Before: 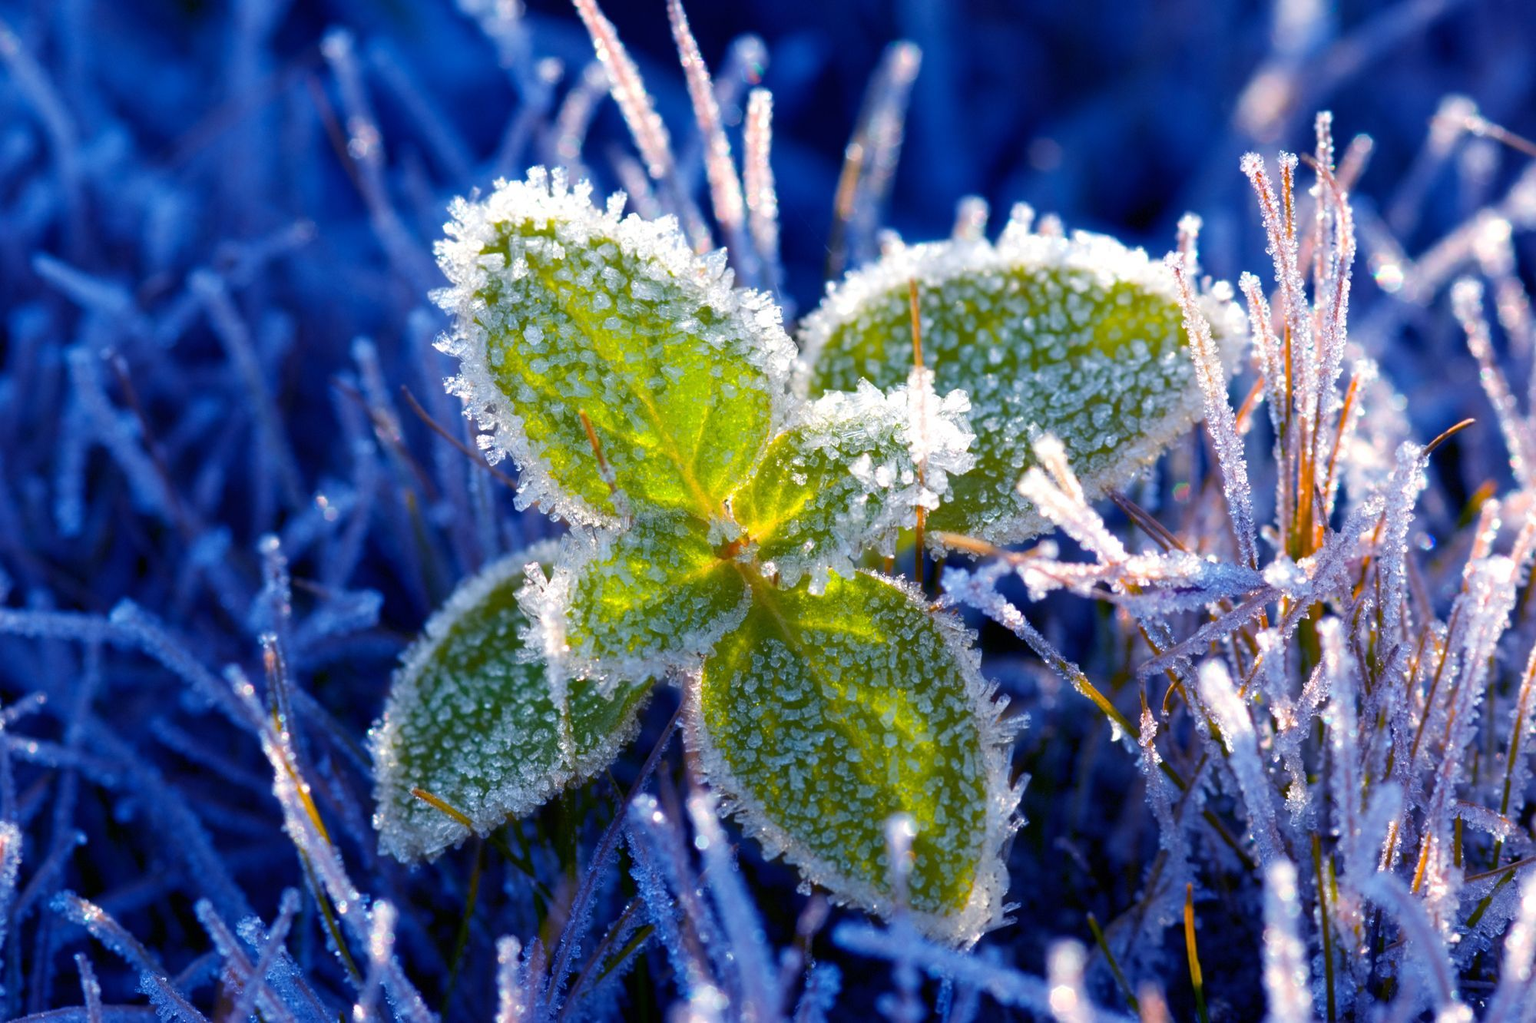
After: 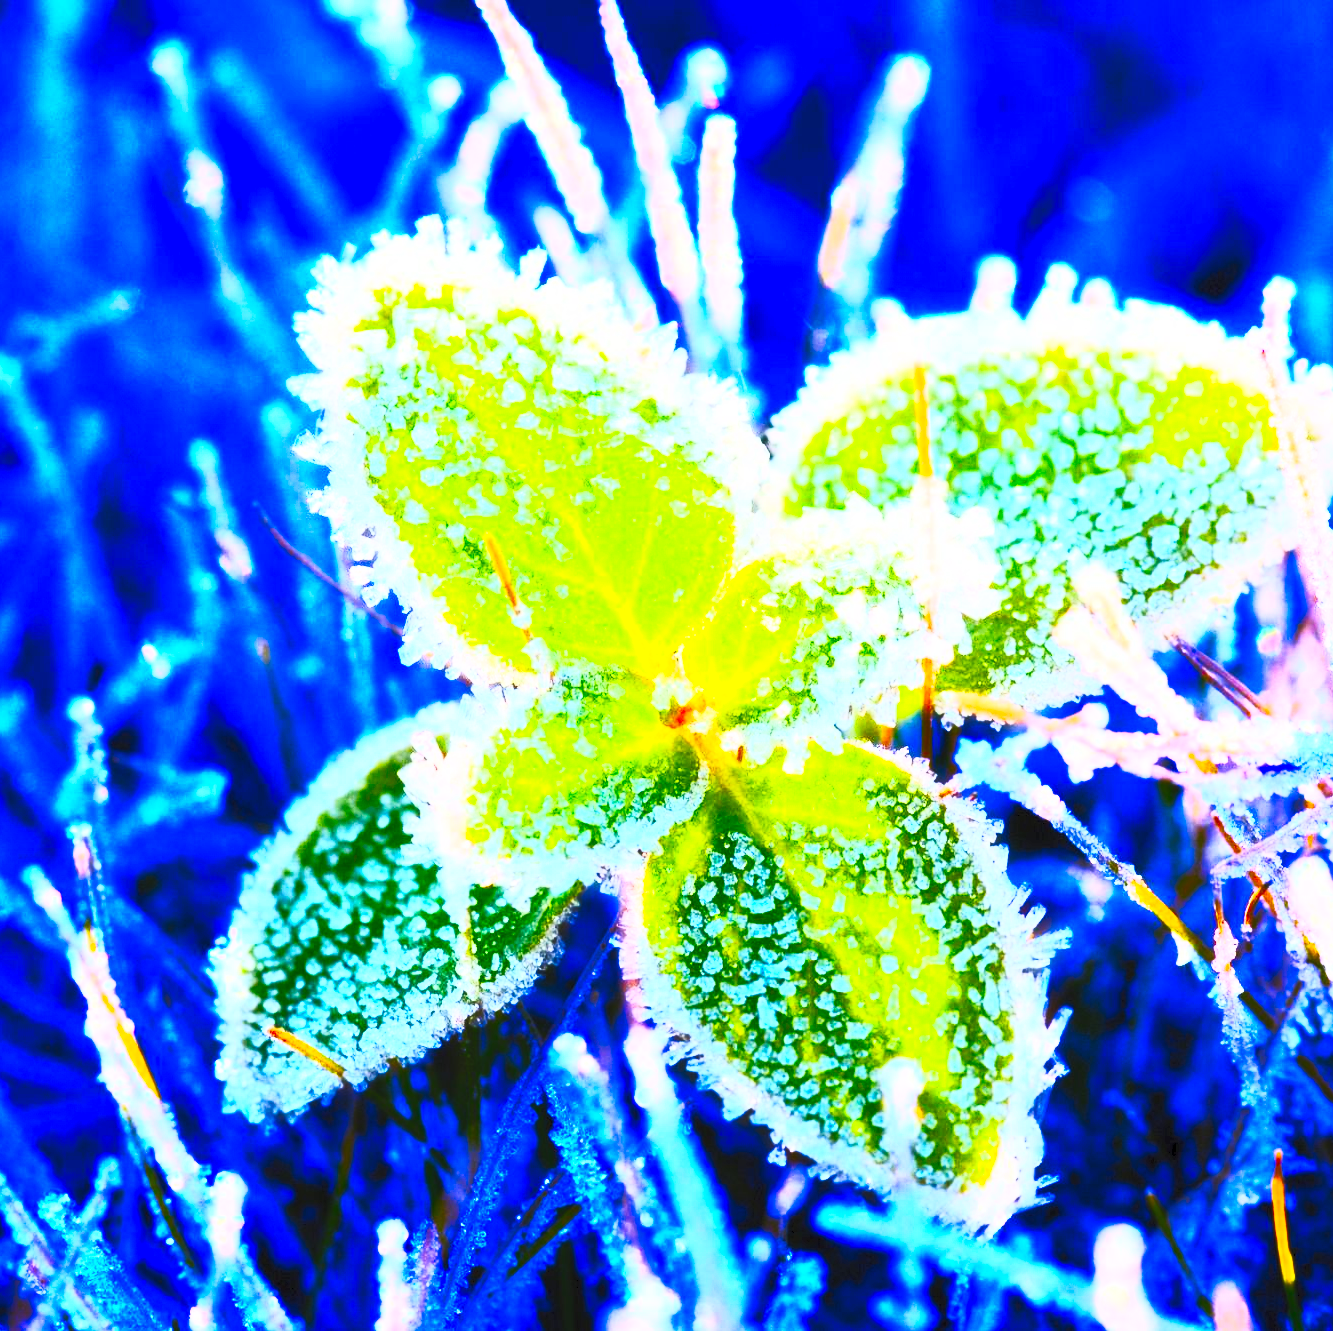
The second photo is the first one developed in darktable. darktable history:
crop and rotate: left 13.537%, right 19.796%
base curve: curves: ch0 [(0, 0) (0.036, 0.037) (0.121, 0.228) (0.46, 0.76) (0.859, 0.983) (1, 1)], preserve colors none
contrast brightness saturation: contrast 1, brightness 1, saturation 1
tone equalizer: -8 EV -0.002 EV, -7 EV 0.005 EV, -6 EV -0.008 EV, -5 EV 0.007 EV, -4 EV -0.042 EV, -3 EV -0.233 EV, -2 EV -0.662 EV, -1 EV -0.983 EV, +0 EV -0.969 EV, smoothing diameter 2%, edges refinement/feathering 20, mask exposure compensation -1.57 EV, filter diffusion 5
